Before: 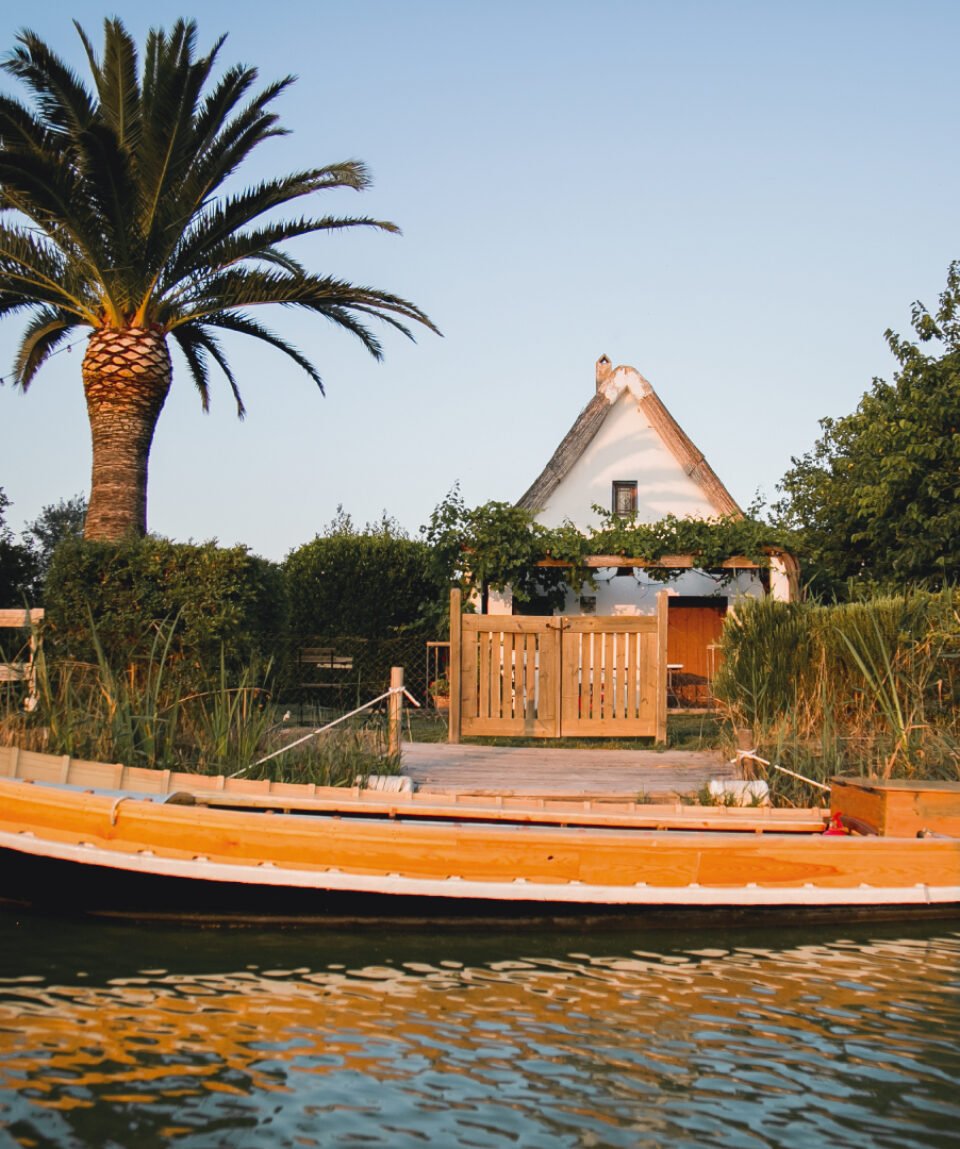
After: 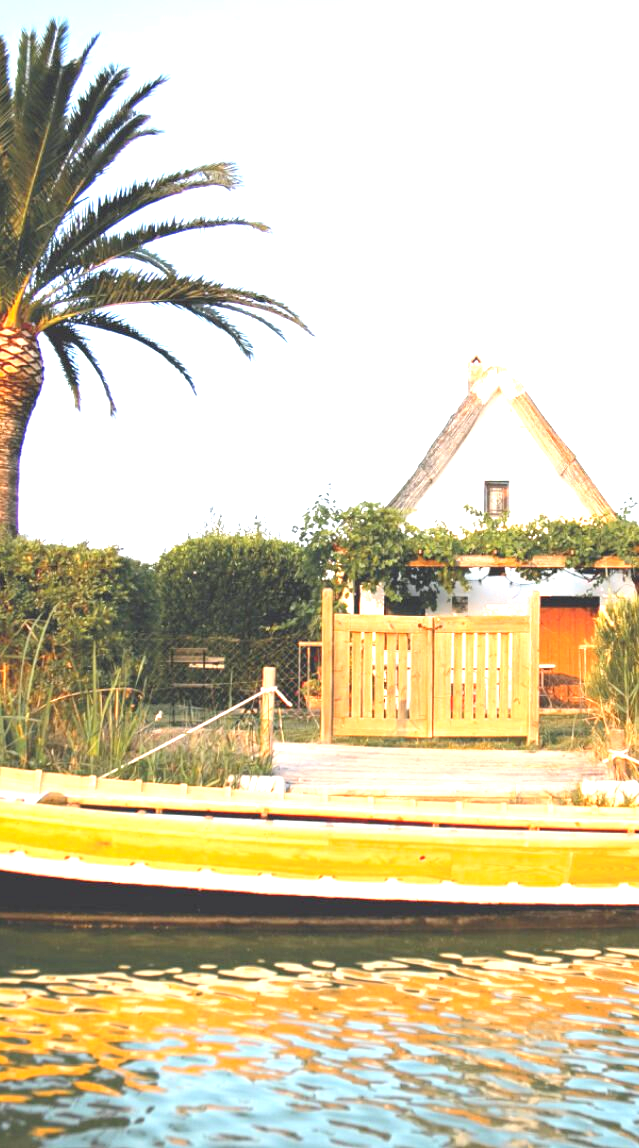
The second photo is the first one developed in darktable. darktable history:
crop and rotate: left 13.409%, right 19.924%
contrast brightness saturation: brightness 0.13
exposure: black level correction 0, exposure 1.741 EV, compensate exposure bias true, compensate highlight preservation false
